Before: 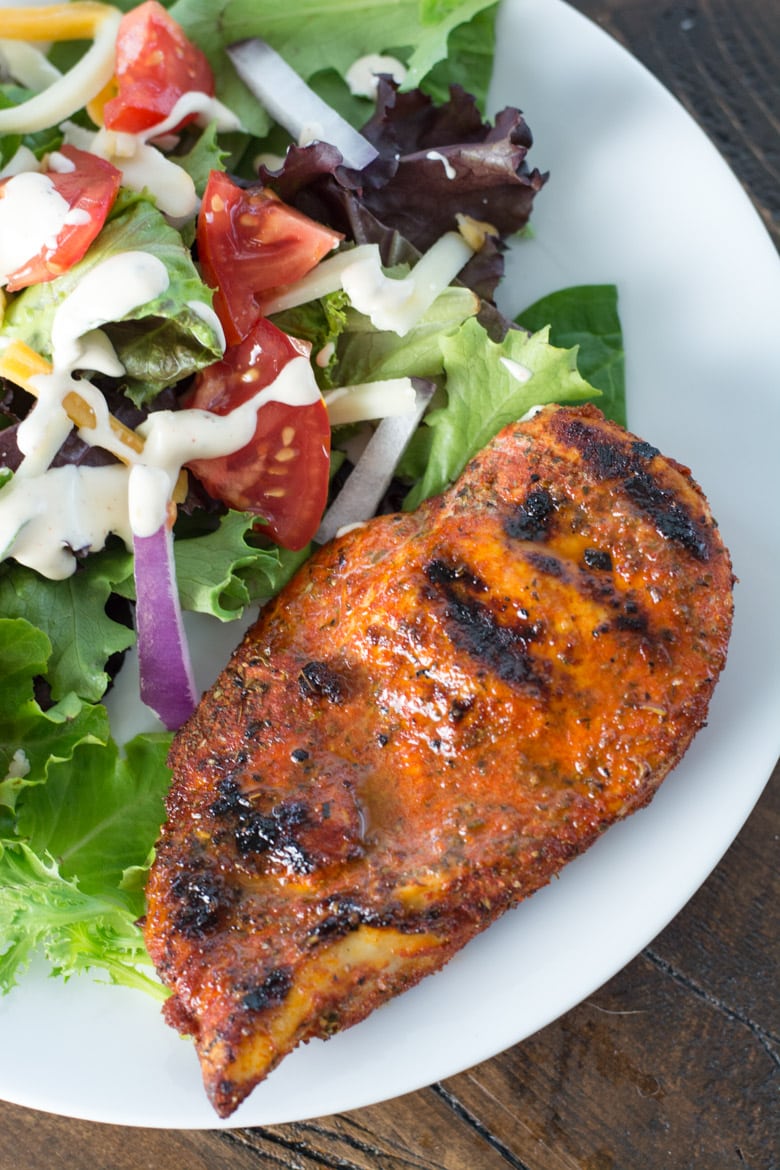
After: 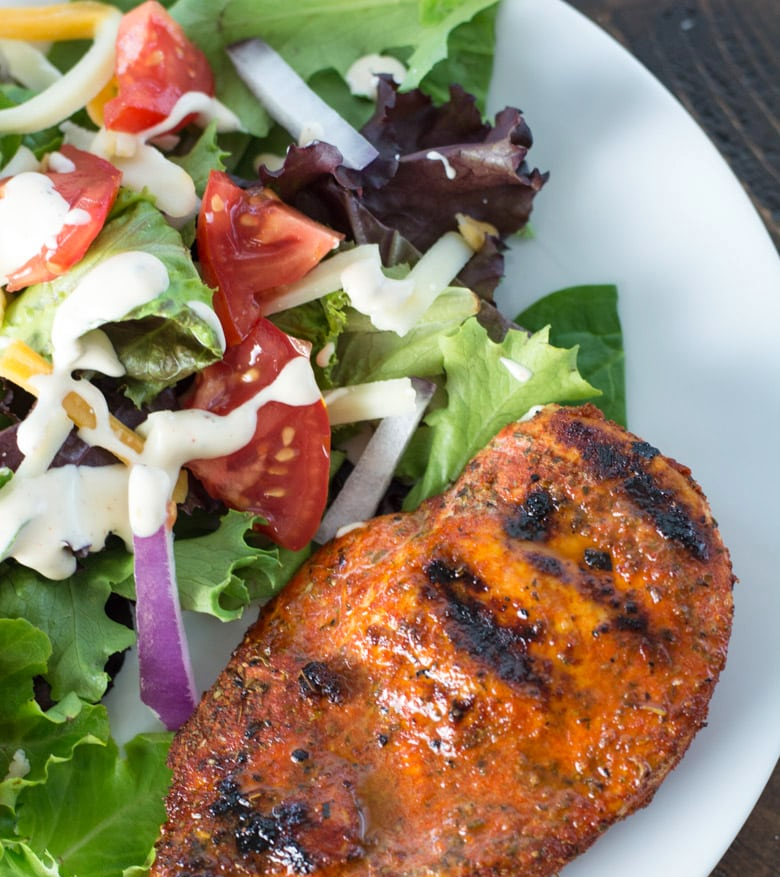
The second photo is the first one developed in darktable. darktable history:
crop: bottom 24.988%
velvia: strength 10%
tone equalizer: on, module defaults
